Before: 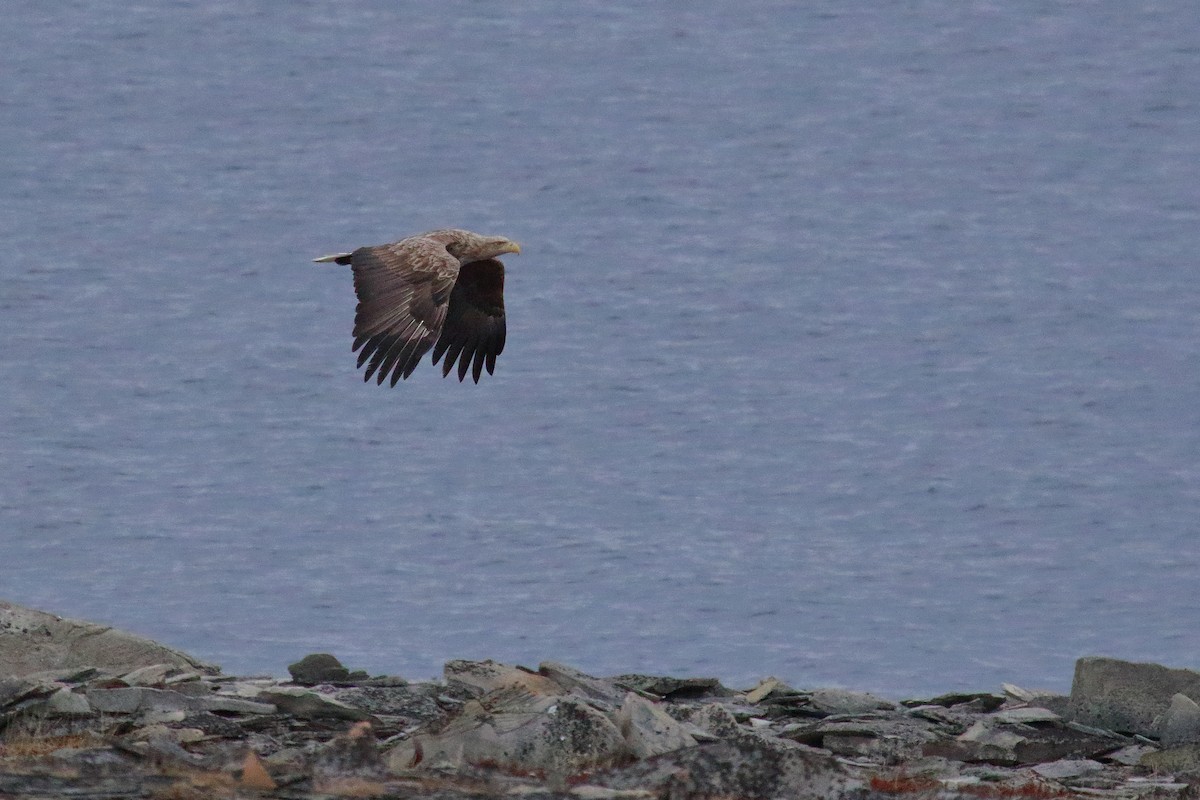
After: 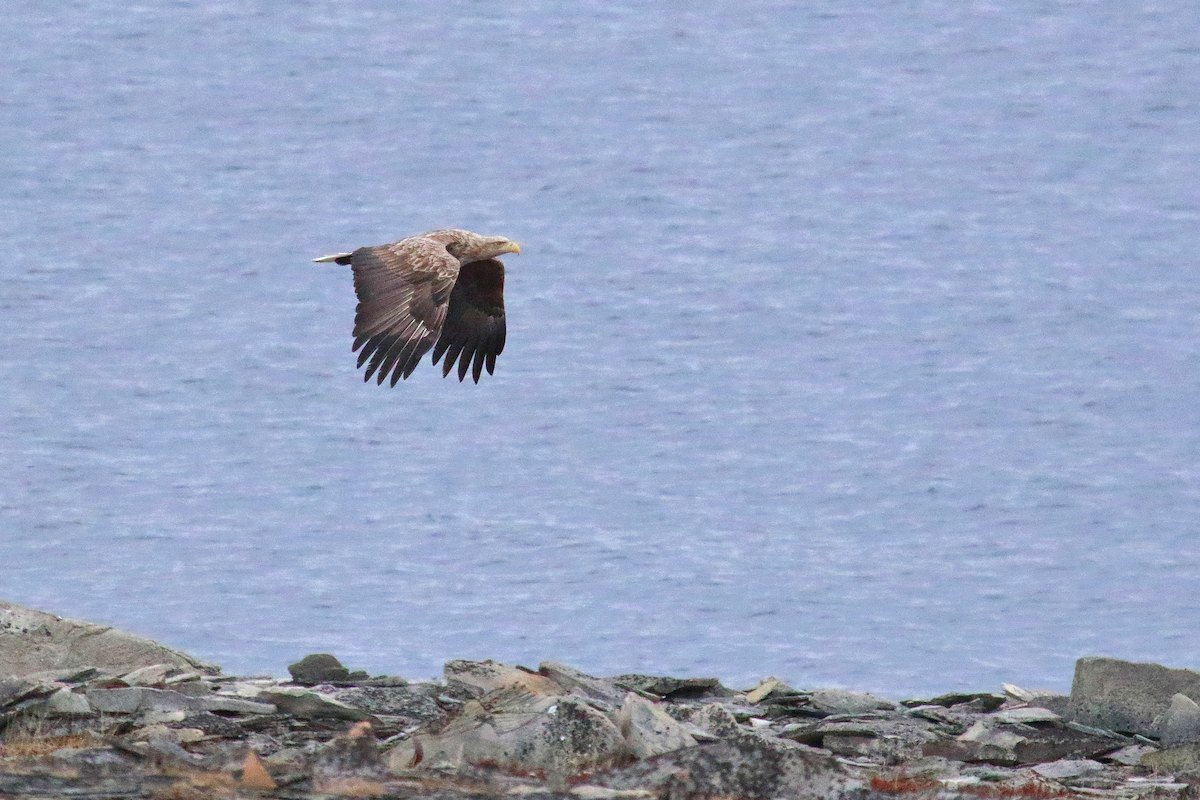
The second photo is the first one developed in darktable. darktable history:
exposure: exposure 1 EV, compensate exposure bias true, compensate highlight preservation false
